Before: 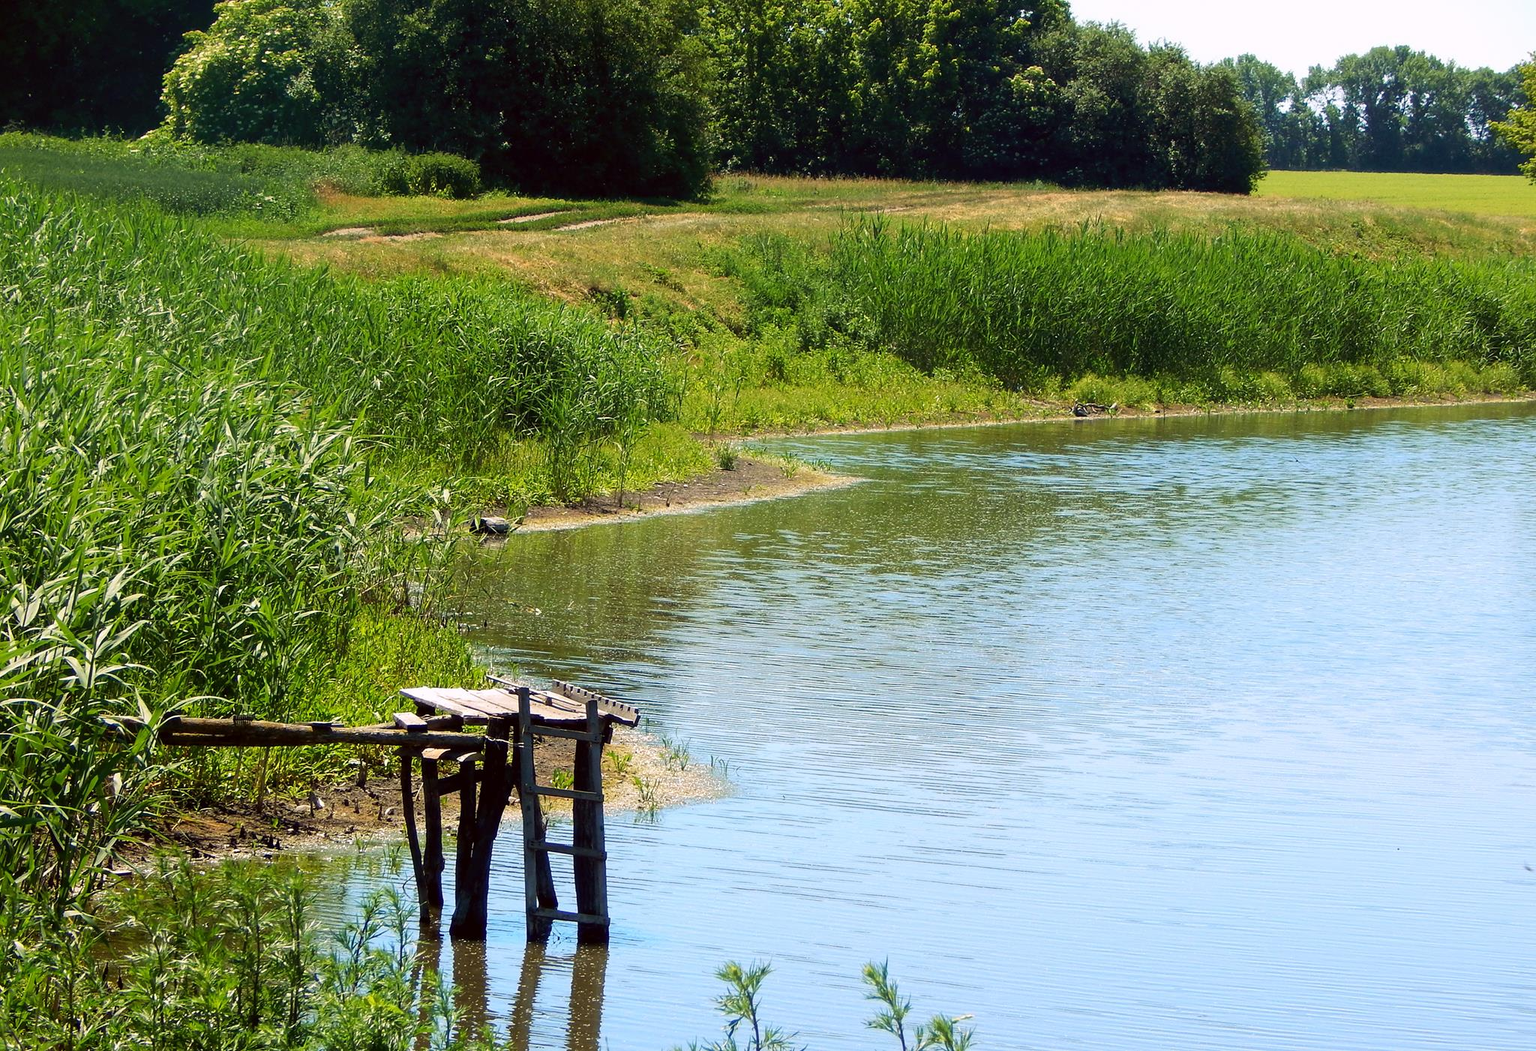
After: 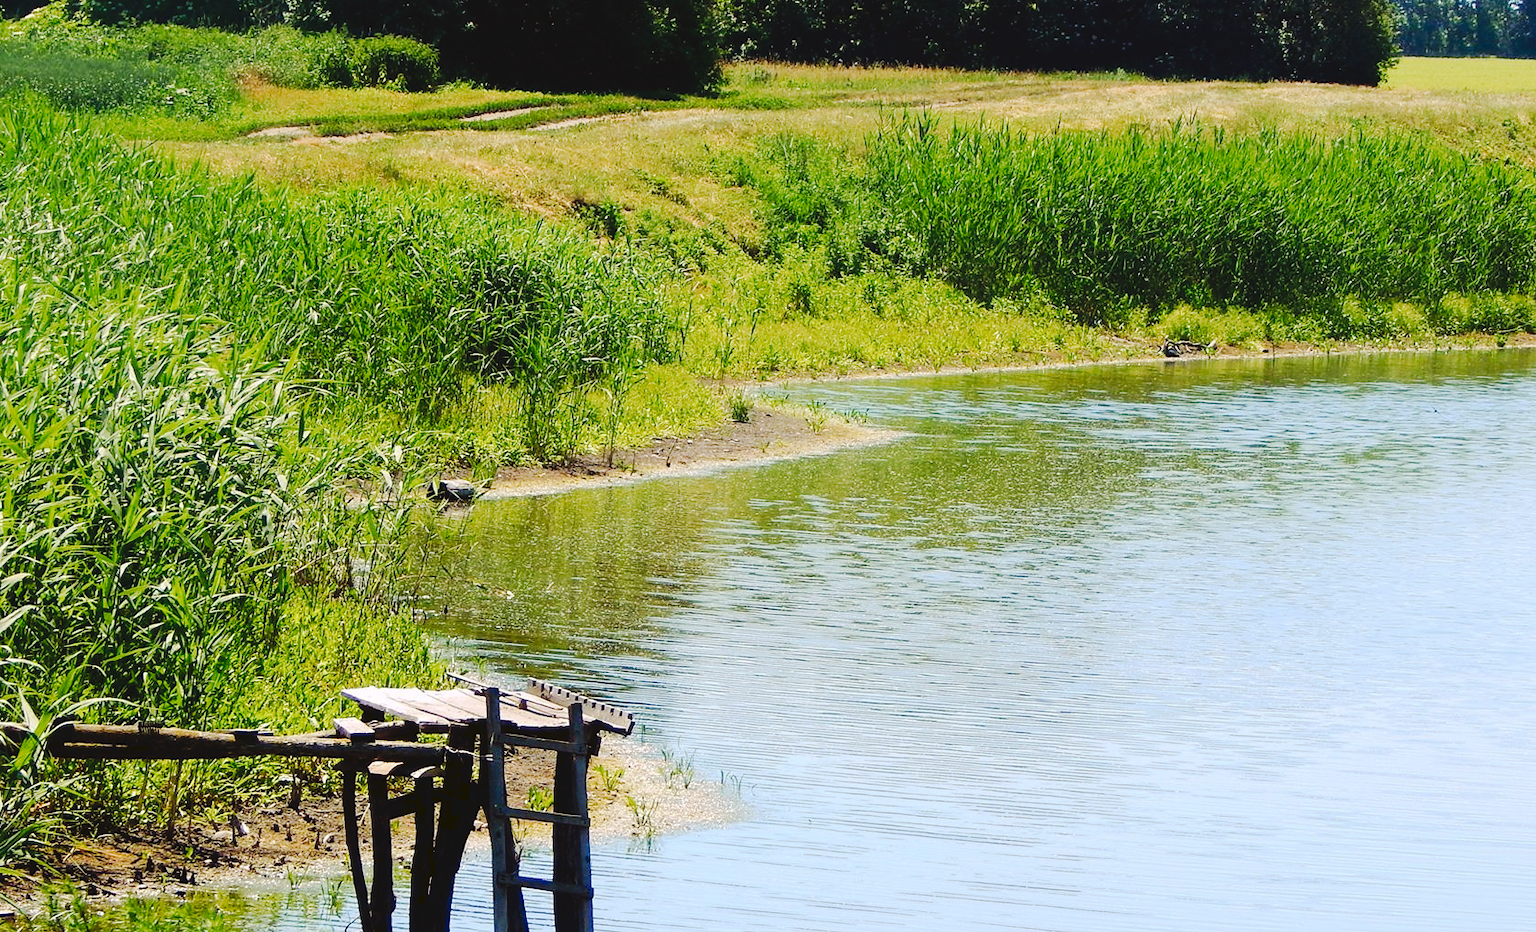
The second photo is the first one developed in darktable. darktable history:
tone curve: curves: ch0 [(0, 0) (0.003, 0.058) (0.011, 0.059) (0.025, 0.061) (0.044, 0.067) (0.069, 0.084) (0.1, 0.102) (0.136, 0.124) (0.177, 0.171) (0.224, 0.246) (0.277, 0.324) (0.335, 0.411) (0.399, 0.509) (0.468, 0.605) (0.543, 0.688) (0.623, 0.738) (0.709, 0.798) (0.801, 0.852) (0.898, 0.911) (1, 1)], preserve colors none
crop: left 7.856%, top 11.836%, right 10.12%, bottom 15.387%
